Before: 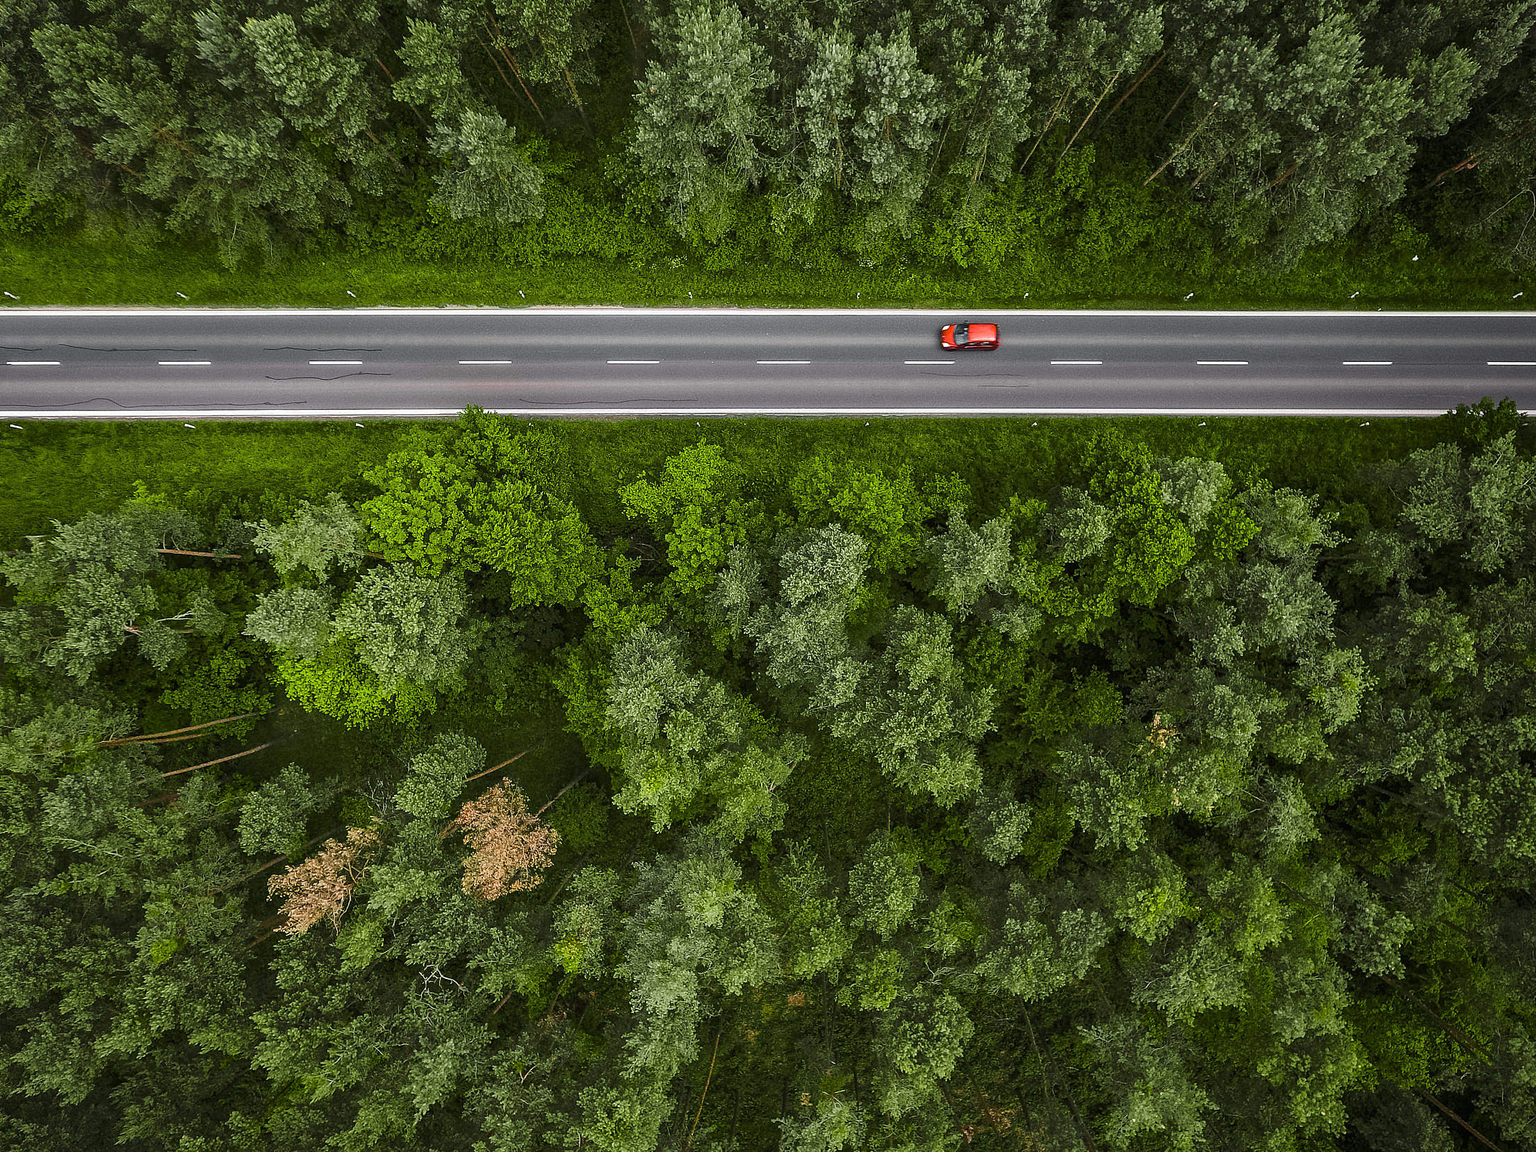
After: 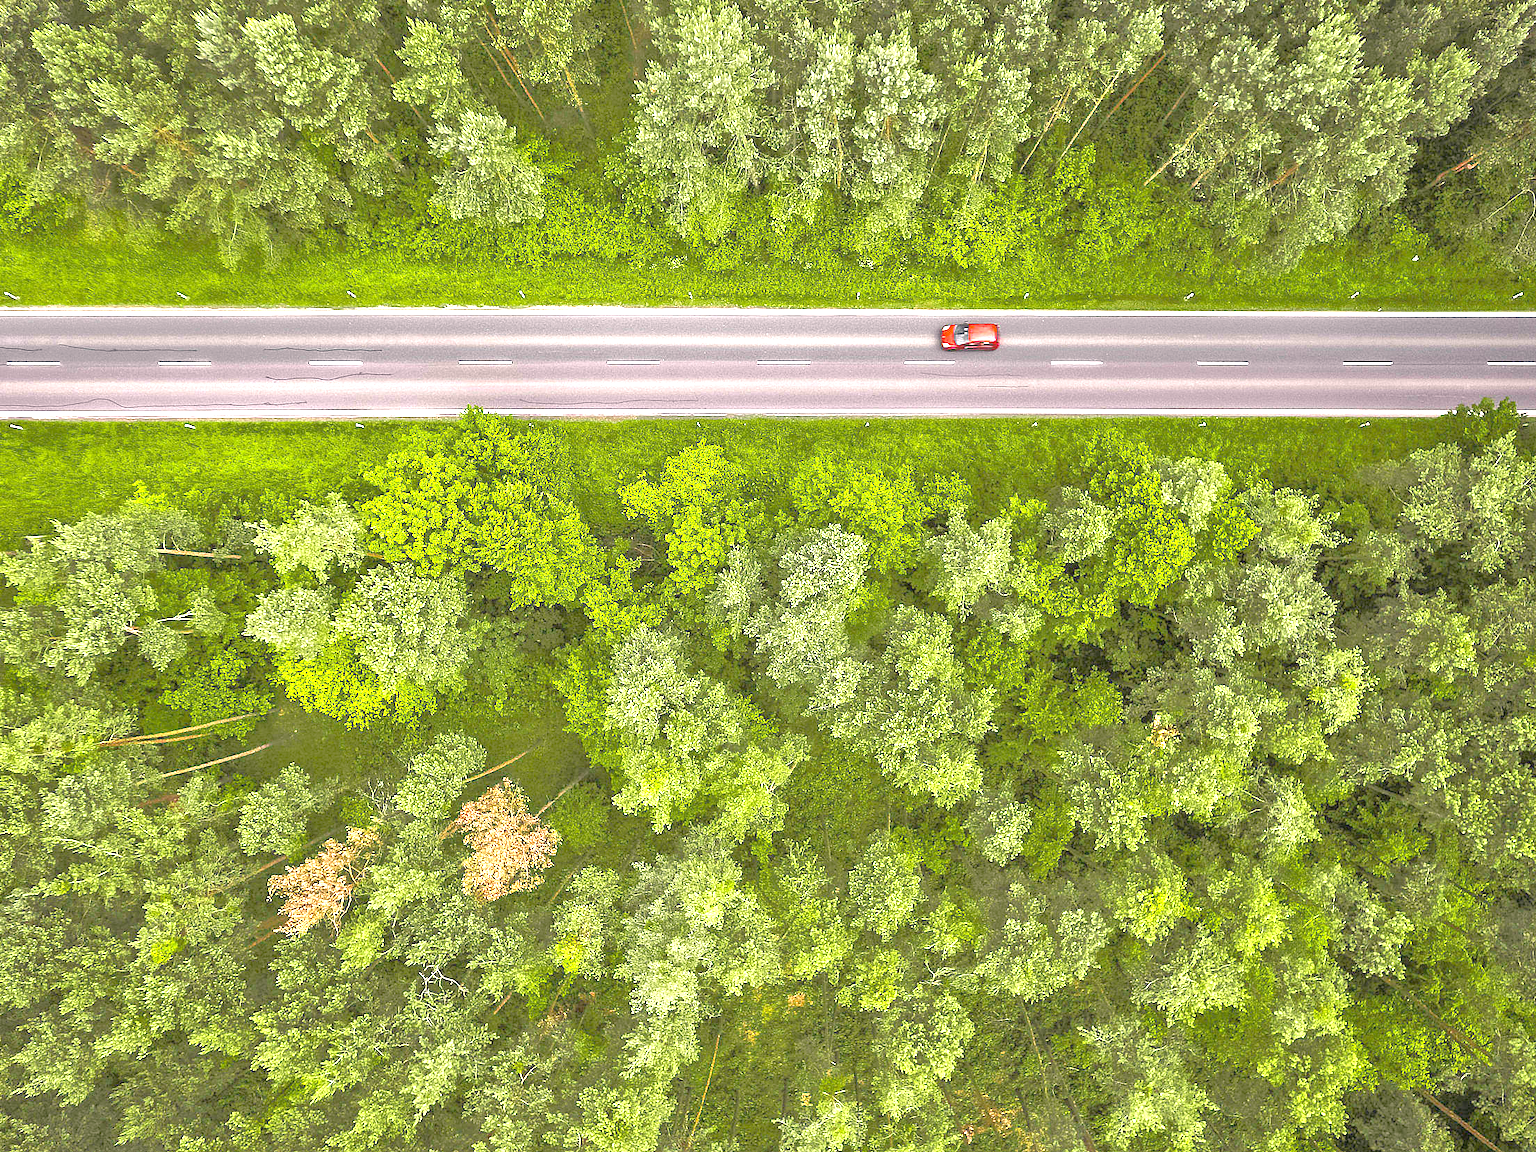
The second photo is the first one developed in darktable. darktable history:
exposure: black level correction 0, exposure 0.4 EV, compensate exposure bias true, compensate highlight preservation false
color correction: highlights a* 7.34, highlights b* 4.37
tone equalizer: -8 EV 2 EV, -7 EV 2 EV, -6 EV 2 EV, -5 EV 2 EV, -4 EV 2 EV, -3 EV 1.5 EV, -2 EV 1 EV, -1 EV 0.5 EV
